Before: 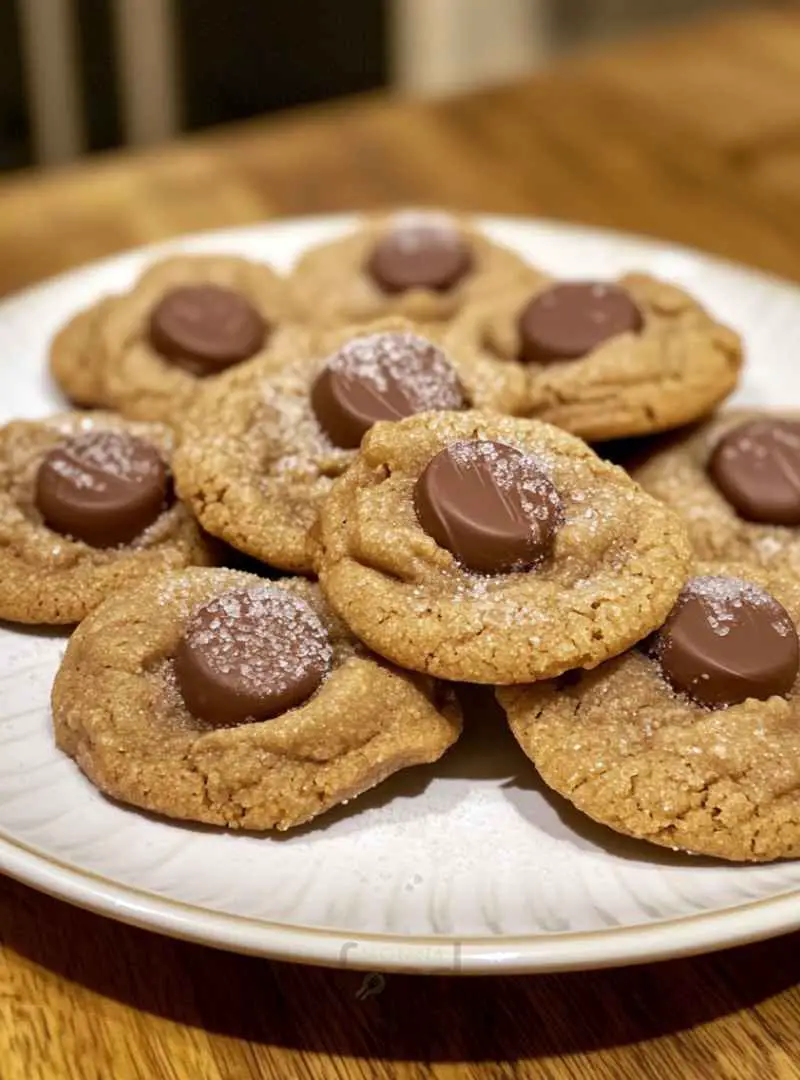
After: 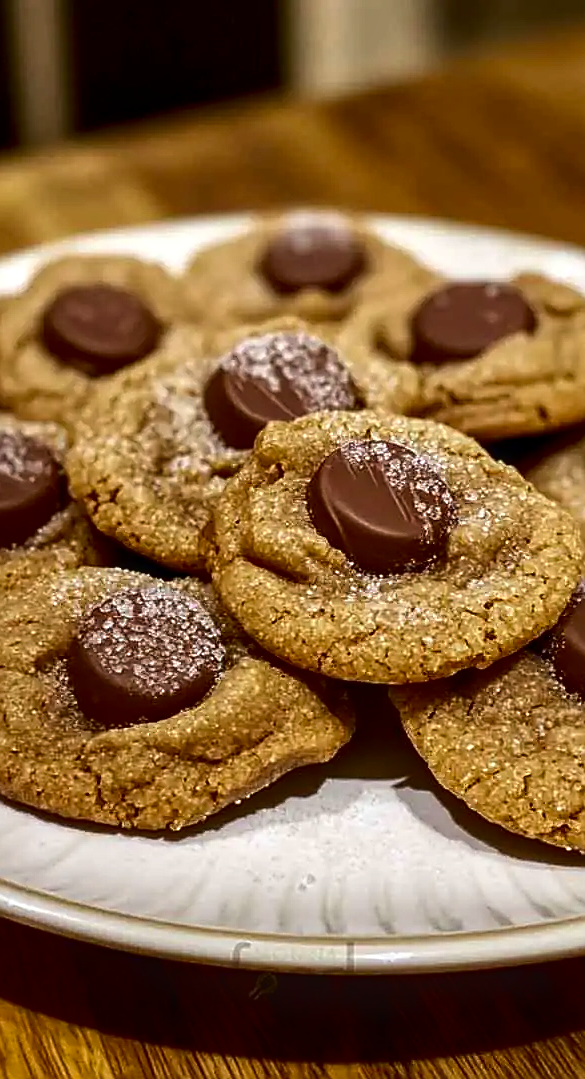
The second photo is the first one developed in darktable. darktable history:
crop: left 13.443%, right 13.31%
sharpen: radius 1.4, amount 1.25, threshold 0.7
contrast brightness saturation: contrast 0.13, brightness -0.24, saturation 0.14
local contrast: on, module defaults
